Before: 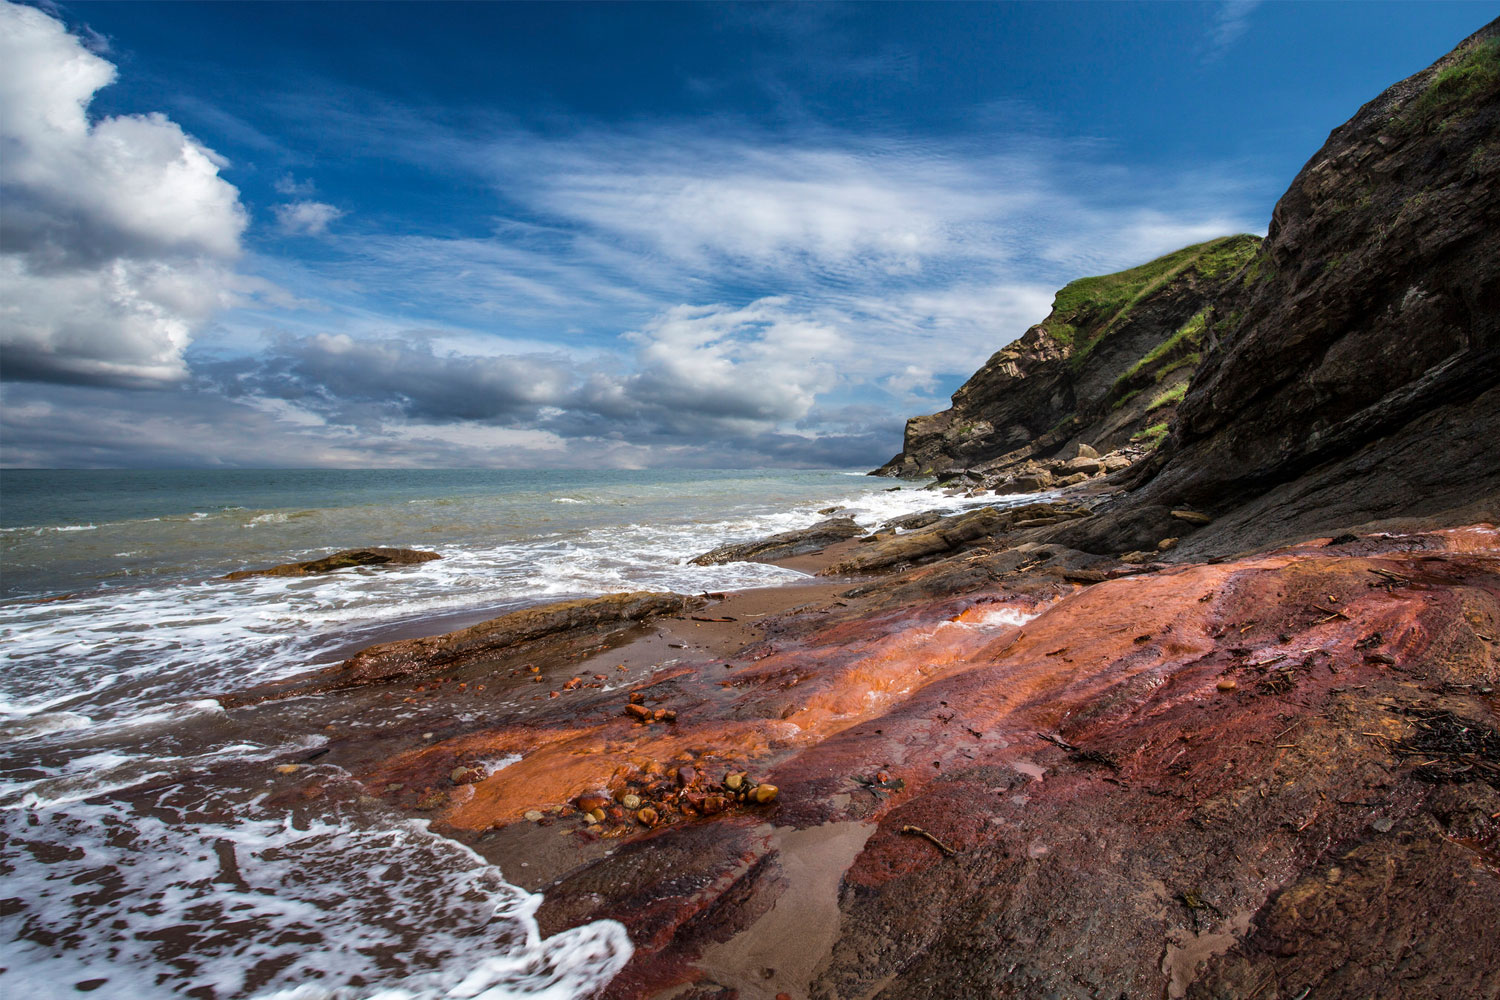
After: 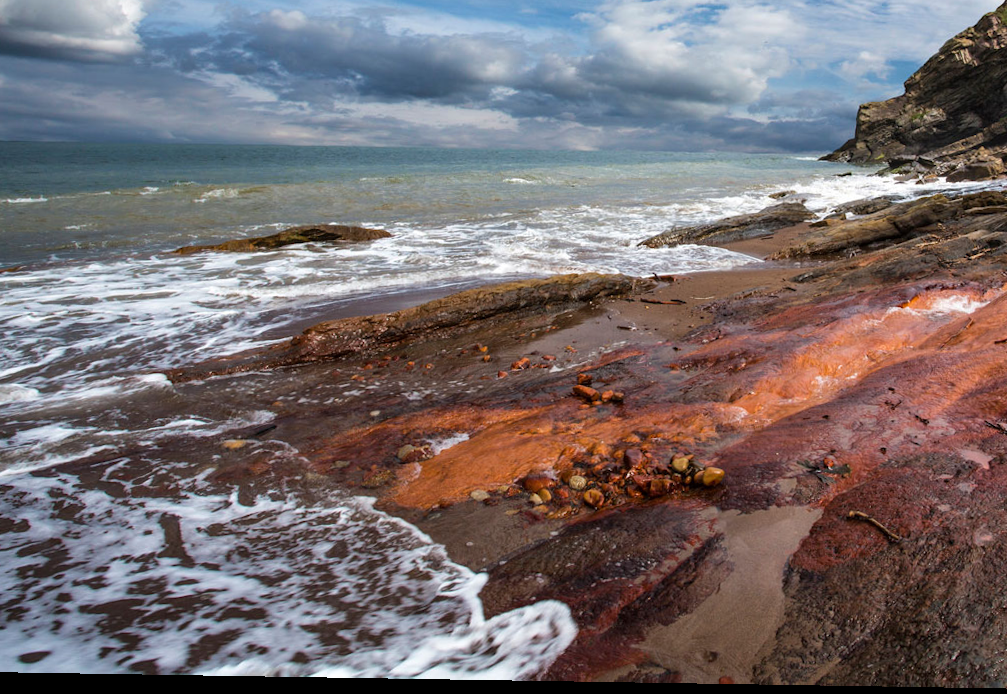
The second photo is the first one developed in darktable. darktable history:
crop and rotate: angle -0.928°, left 3.783%, top 32.227%, right 29.79%
